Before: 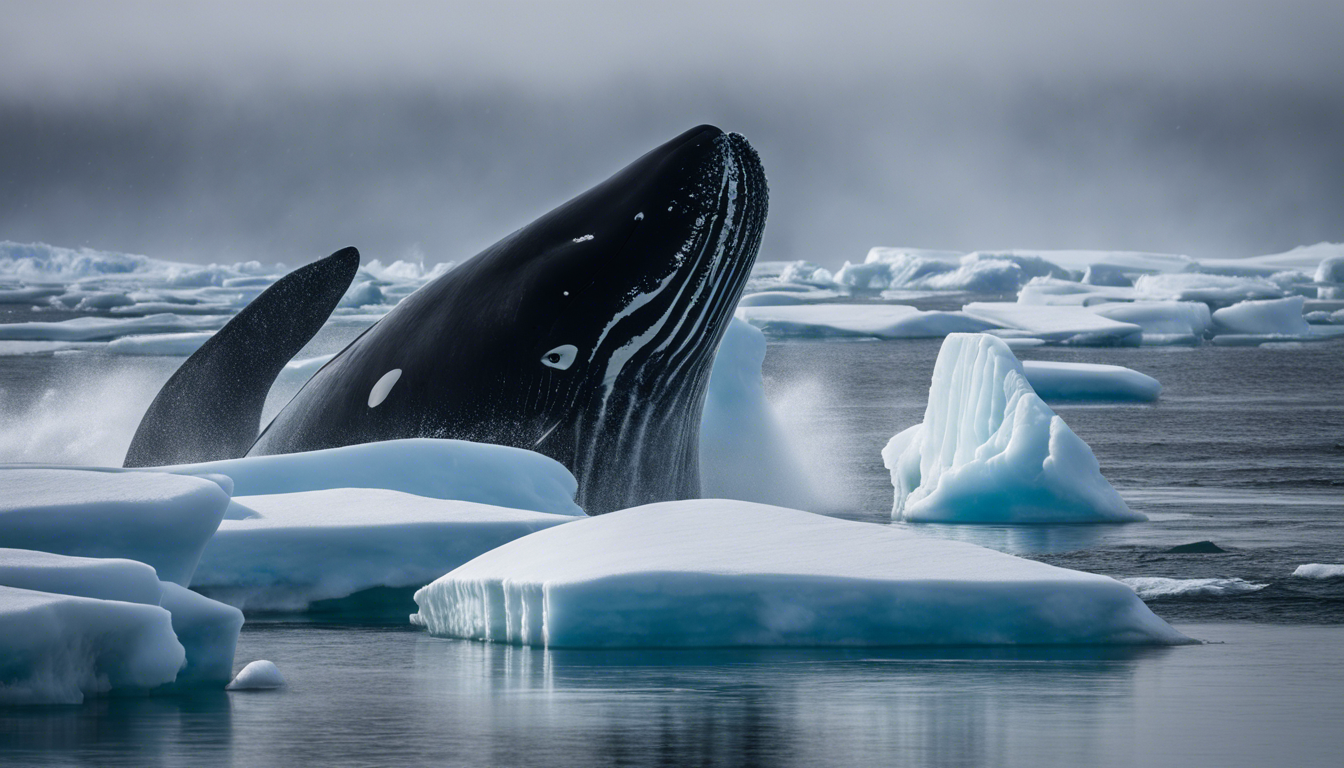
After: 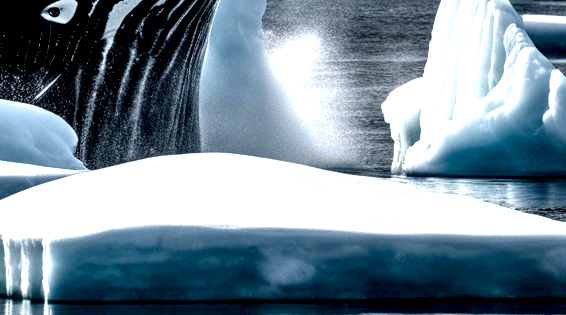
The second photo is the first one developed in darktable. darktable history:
crop: left 37.221%, top 45.169%, right 20.63%, bottom 13.777%
local contrast: highlights 115%, shadows 42%, detail 293%
tone equalizer: -8 EV -0.002 EV, -7 EV 0.005 EV, -6 EV -0.009 EV, -5 EV 0.011 EV, -4 EV -0.012 EV, -3 EV 0.007 EV, -2 EV -0.062 EV, -1 EV -0.293 EV, +0 EV -0.582 EV, smoothing diameter 2%, edges refinement/feathering 20, mask exposure compensation -1.57 EV, filter diffusion 5
